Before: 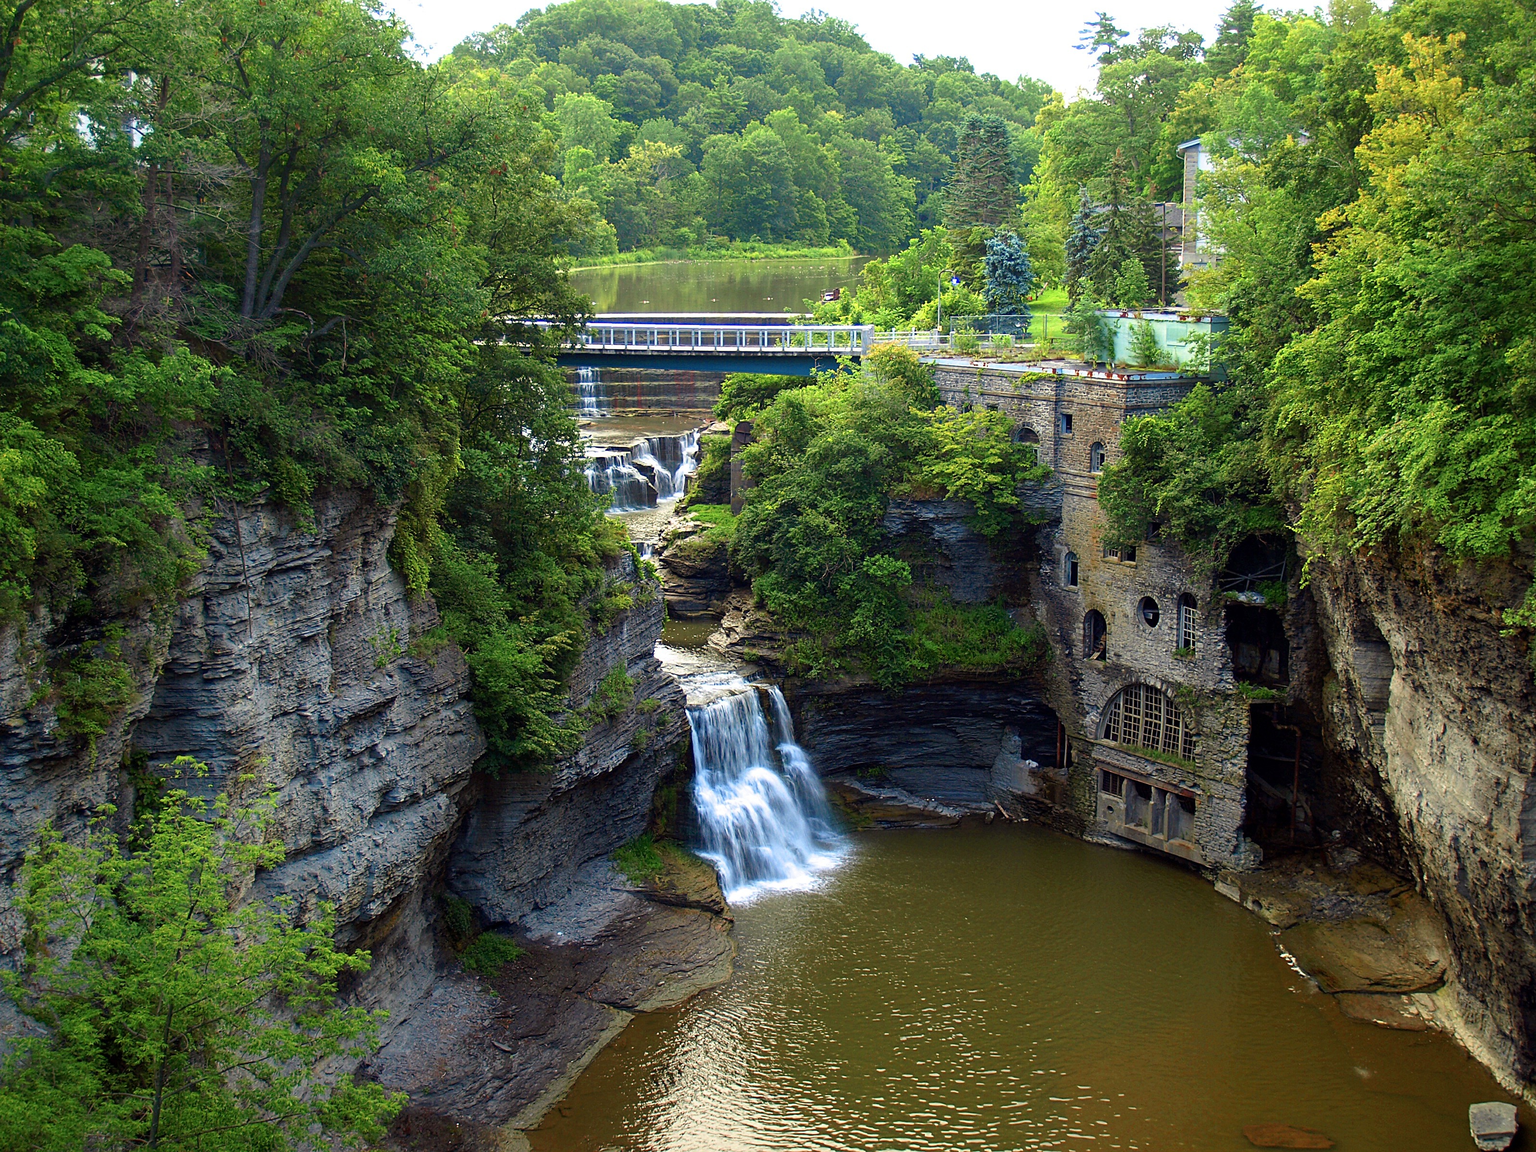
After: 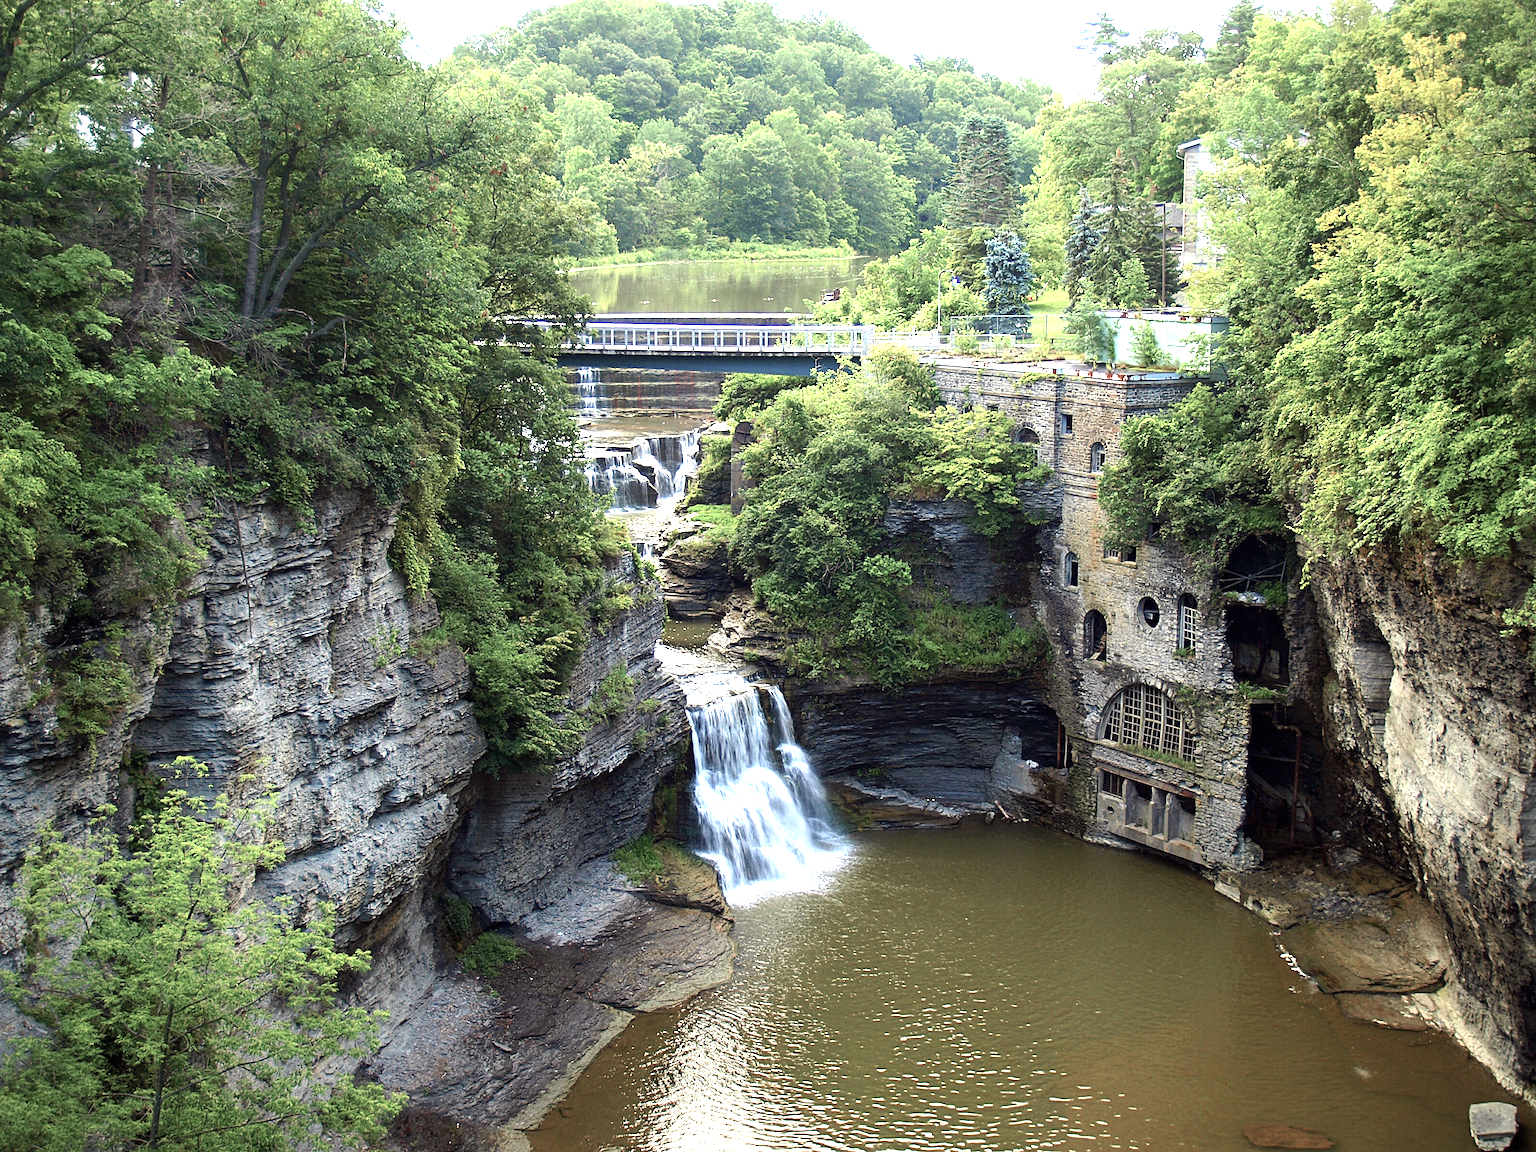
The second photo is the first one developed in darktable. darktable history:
vignetting: brightness -0.31, saturation -0.062
exposure: black level correction 0, exposure 1.102 EV, compensate highlight preservation false
contrast brightness saturation: contrast 0.104, saturation -0.373
